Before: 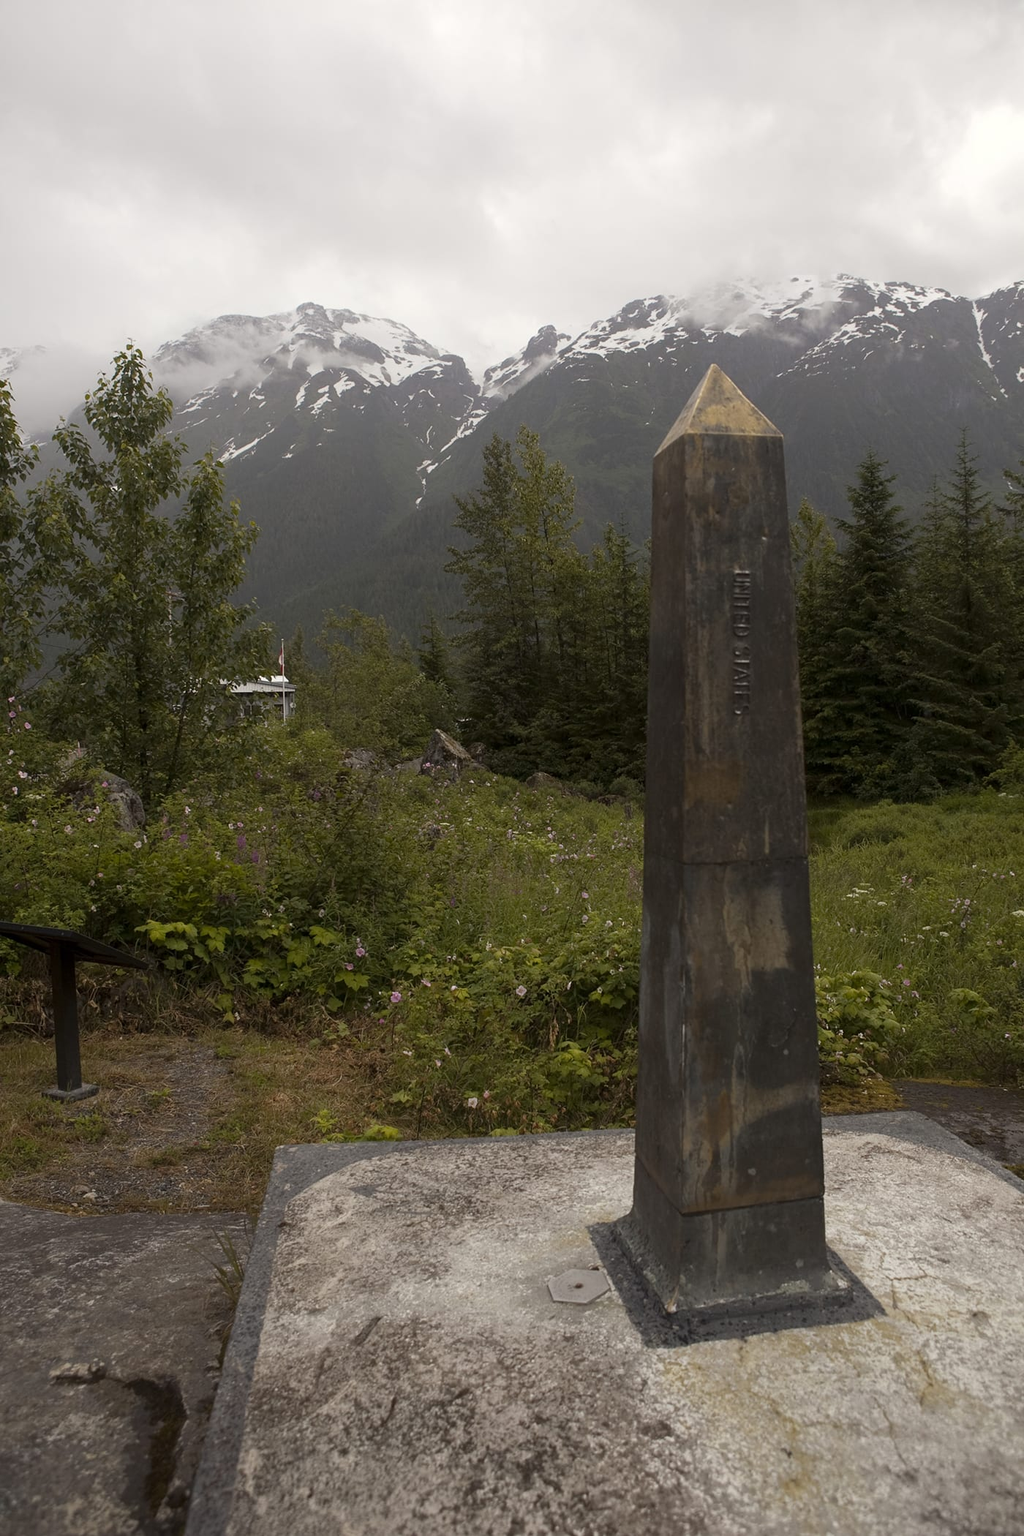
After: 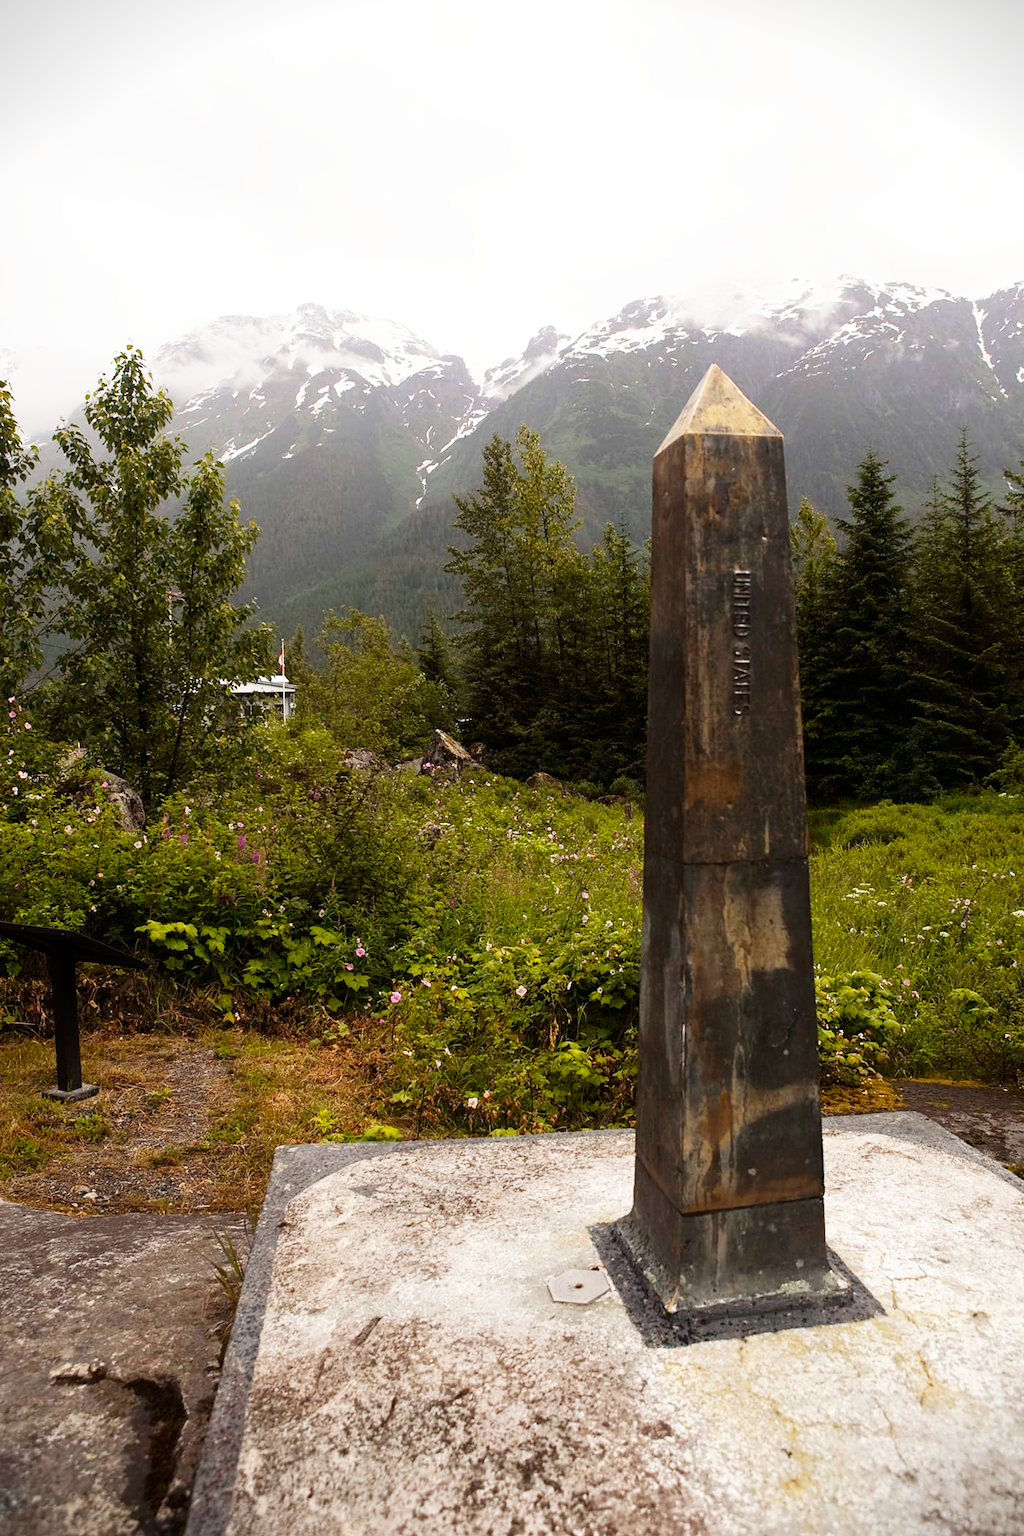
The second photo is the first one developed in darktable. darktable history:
vignetting: fall-off start 100.83%, brightness -0.716, saturation -0.477
base curve: curves: ch0 [(0, 0) (0.007, 0.004) (0.027, 0.03) (0.046, 0.07) (0.207, 0.54) (0.442, 0.872) (0.673, 0.972) (1, 1)], preserve colors none
